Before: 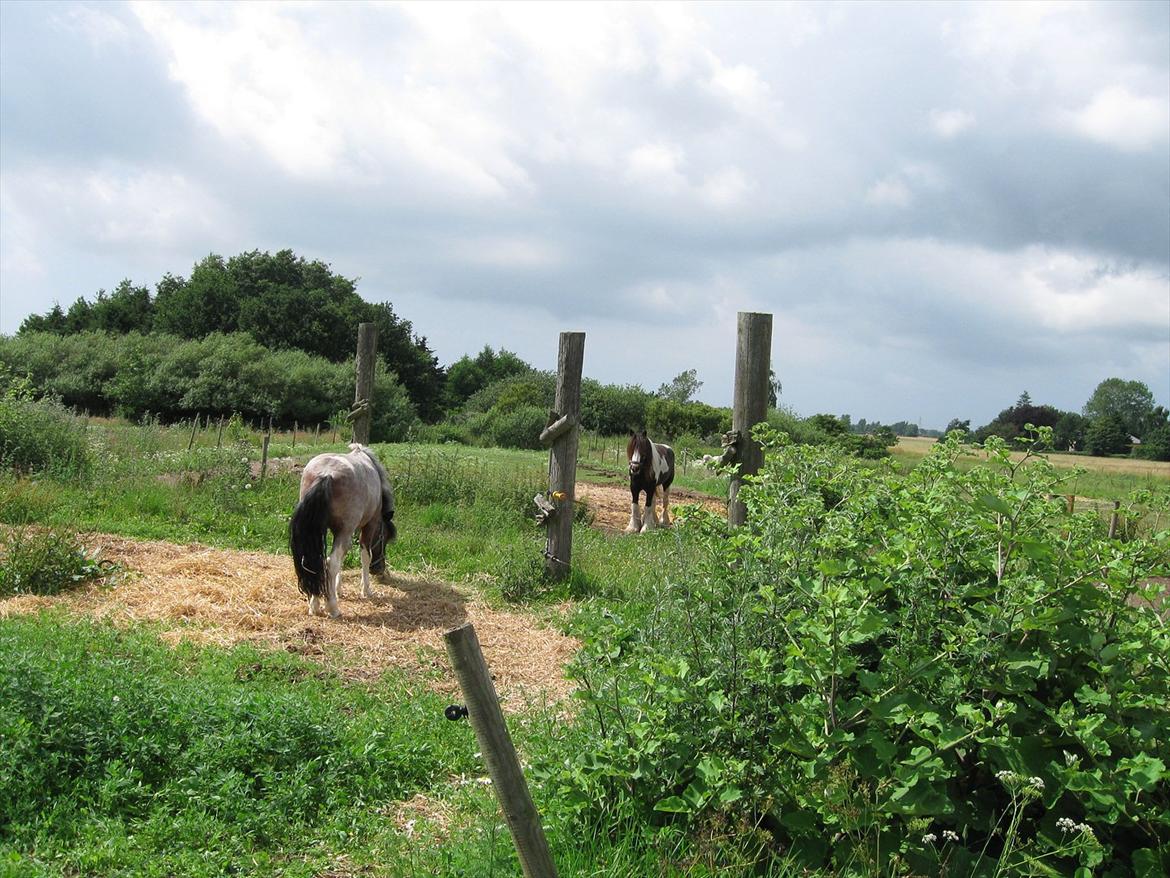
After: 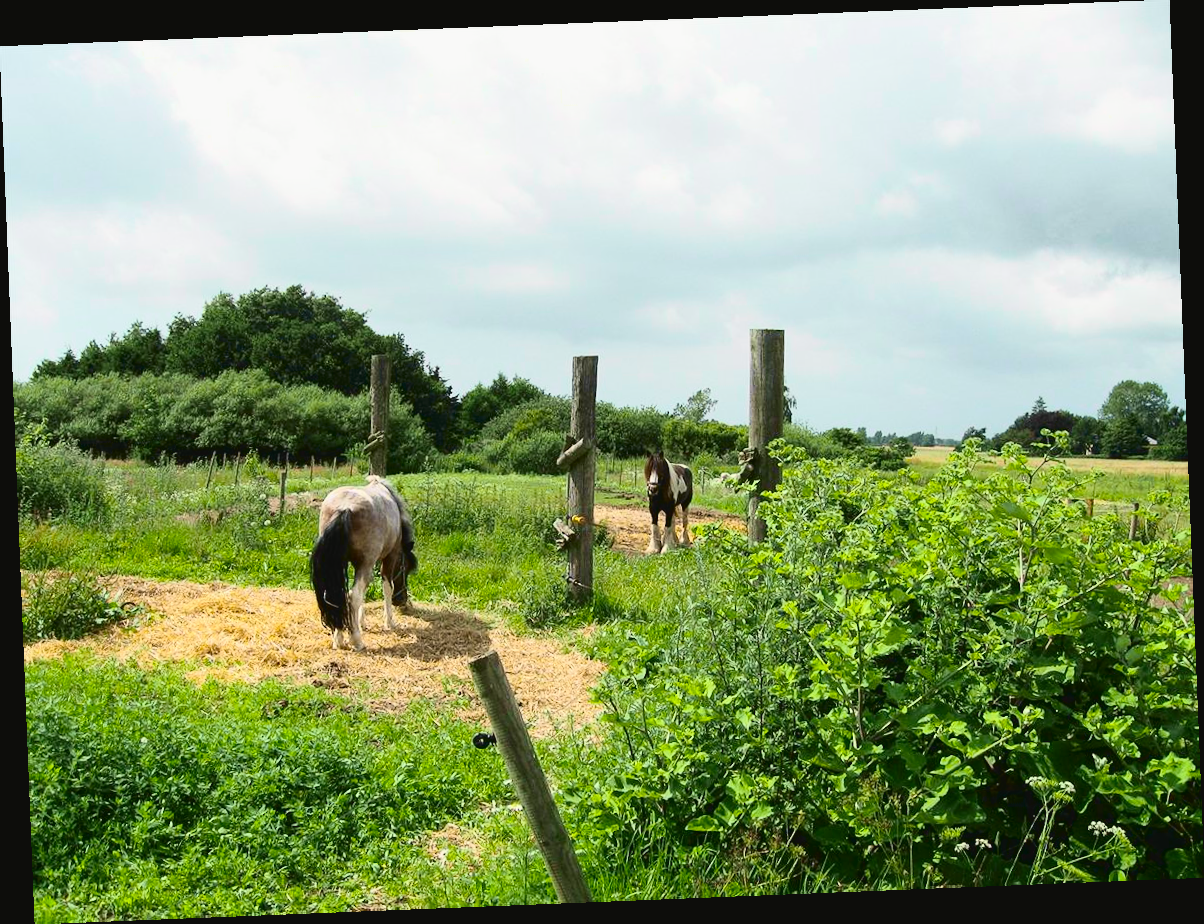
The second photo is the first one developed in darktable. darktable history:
color contrast: green-magenta contrast 0.85, blue-yellow contrast 1.25, unbound 0
rotate and perspective: rotation -2.29°, automatic cropping off
tone curve: curves: ch0 [(0, 0.036) (0.037, 0.042) (0.167, 0.143) (0.433, 0.502) (0.531, 0.637) (0.696, 0.825) (0.856, 0.92) (1, 0.98)]; ch1 [(0, 0) (0.424, 0.383) (0.482, 0.459) (0.501, 0.5) (0.522, 0.526) (0.559, 0.563) (0.604, 0.646) (0.715, 0.729) (1, 1)]; ch2 [(0, 0) (0.369, 0.388) (0.45, 0.48) (0.499, 0.502) (0.504, 0.504) (0.512, 0.526) (0.581, 0.595) (0.708, 0.786) (1, 1)], color space Lab, independent channels, preserve colors none
